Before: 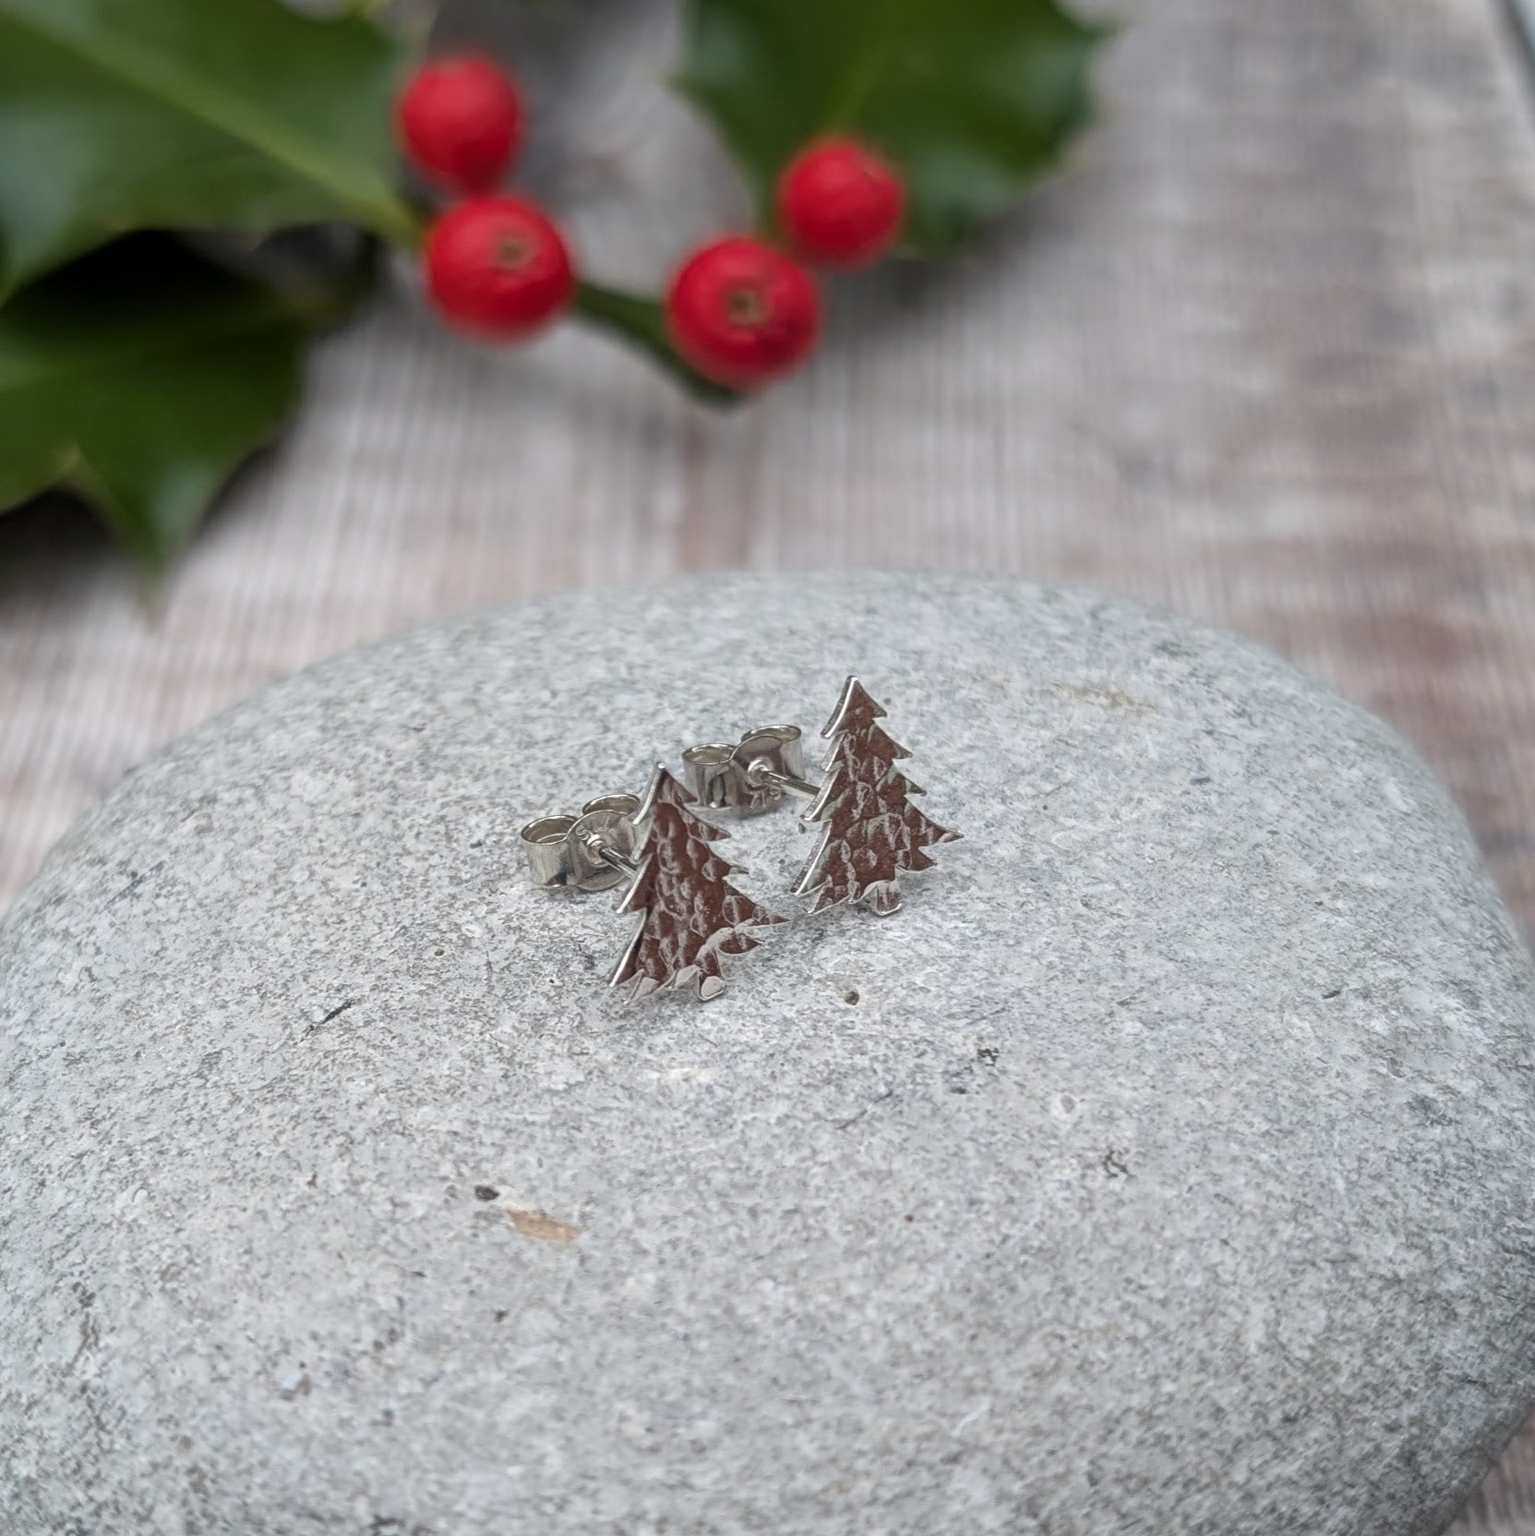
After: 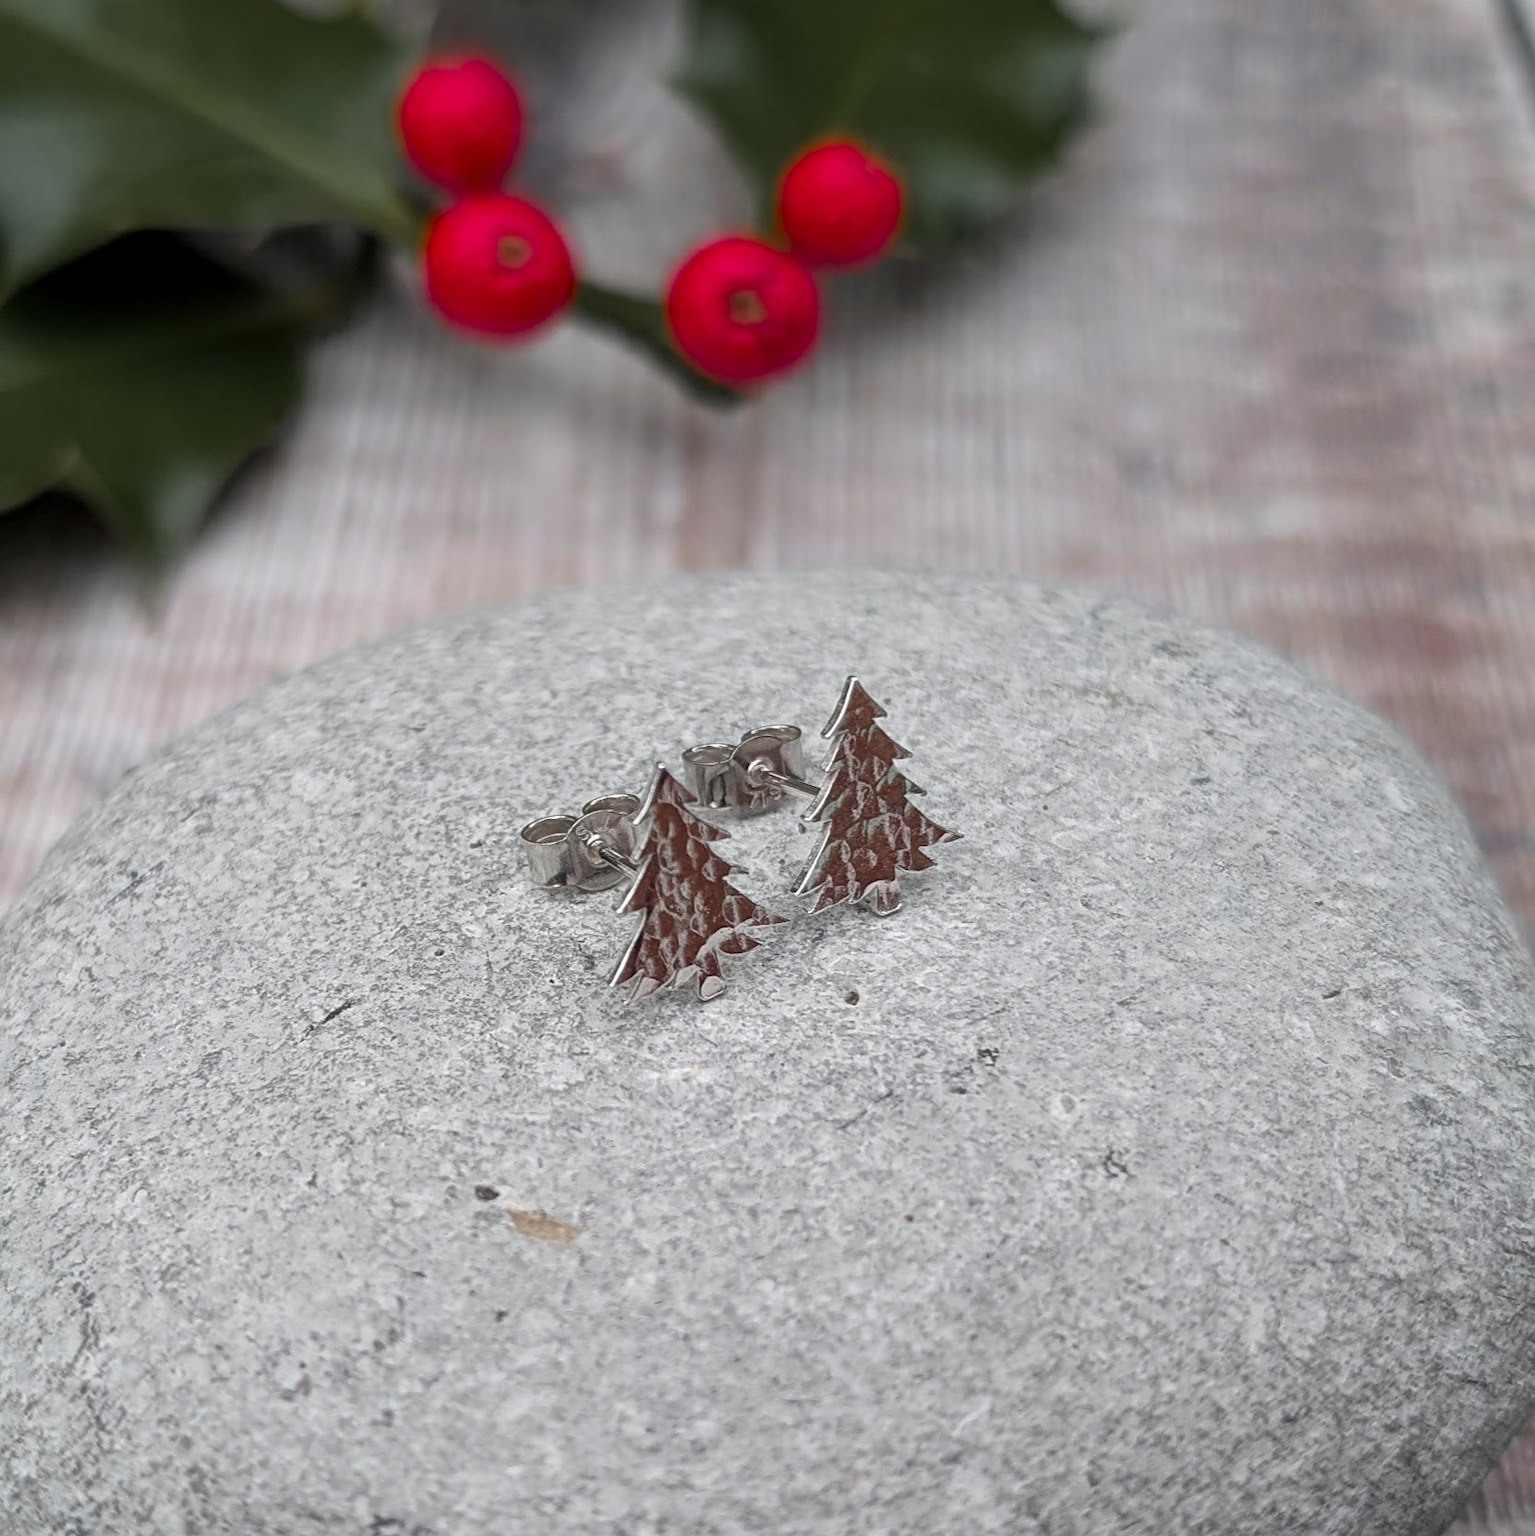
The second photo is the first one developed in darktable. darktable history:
exposure: black level correction 0.002, exposure -0.1 EV, compensate highlight preservation false
sharpen: amount 0.2
color zones: curves: ch0 [(0, 0.48) (0.209, 0.398) (0.305, 0.332) (0.429, 0.493) (0.571, 0.5) (0.714, 0.5) (0.857, 0.5) (1, 0.48)]; ch1 [(0, 0.736) (0.143, 0.625) (0.225, 0.371) (0.429, 0.256) (0.571, 0.241) (0.714, 0.213) (0.857, 0.48) (1, 0.736)]; ch2 [(0, 0.448) (0.143, 0.498) (0.286, 0.5) (0.429, 0.5) (0.571, 0.5) (0.714, 0.5) (0.857, 0.5) (1, 0.448)]
